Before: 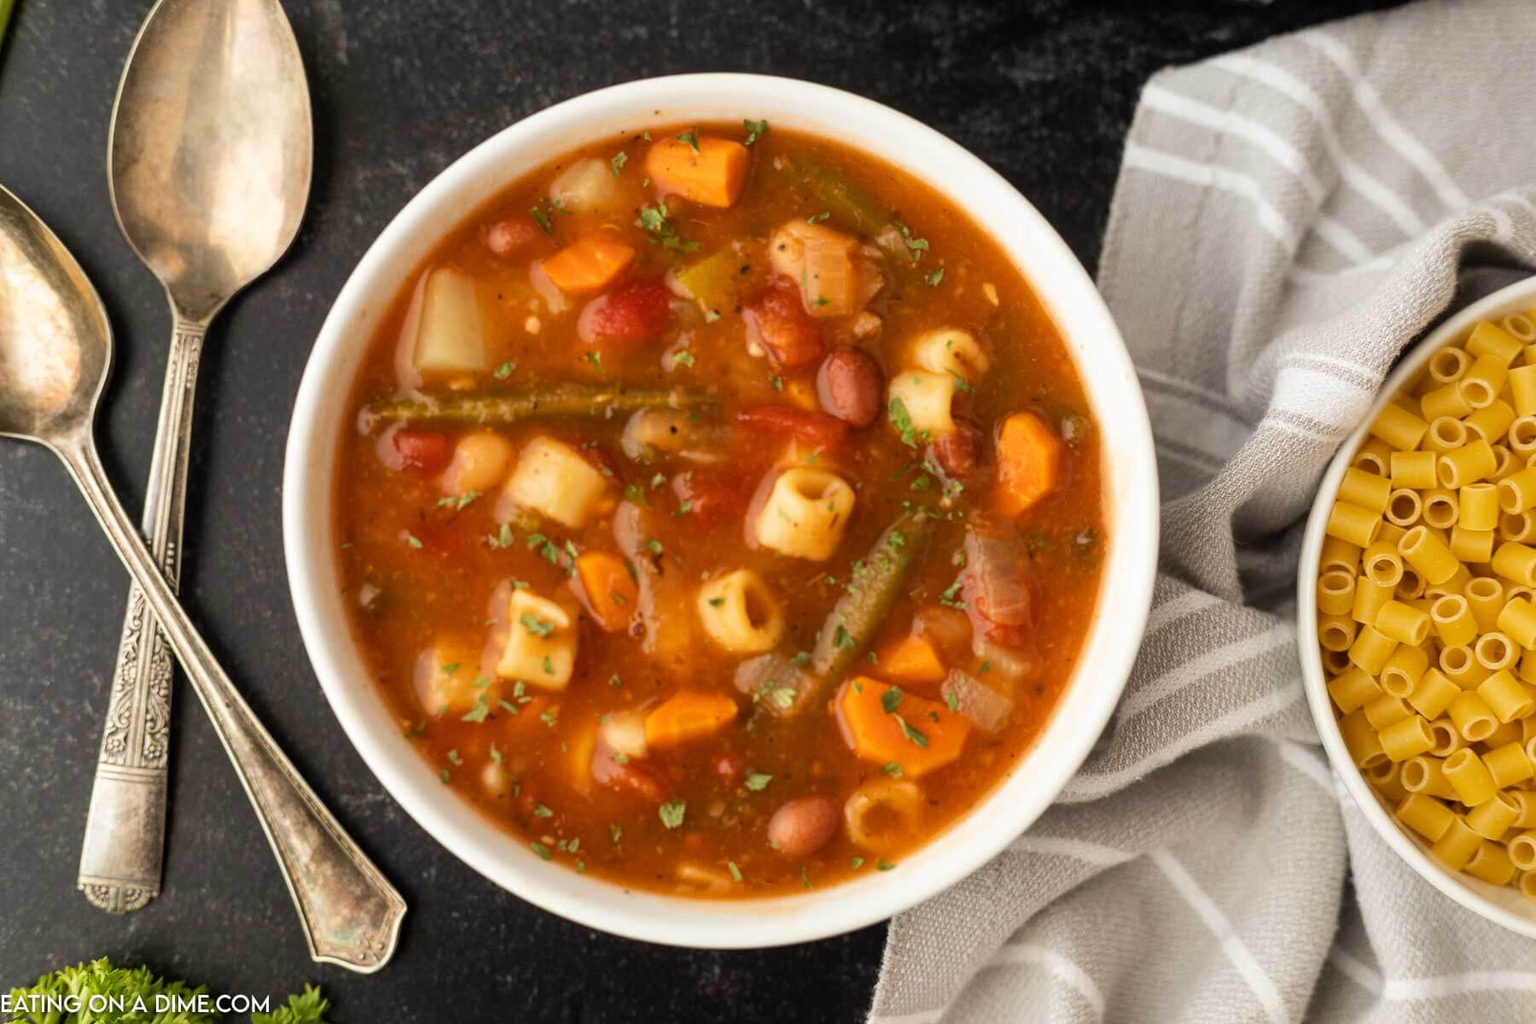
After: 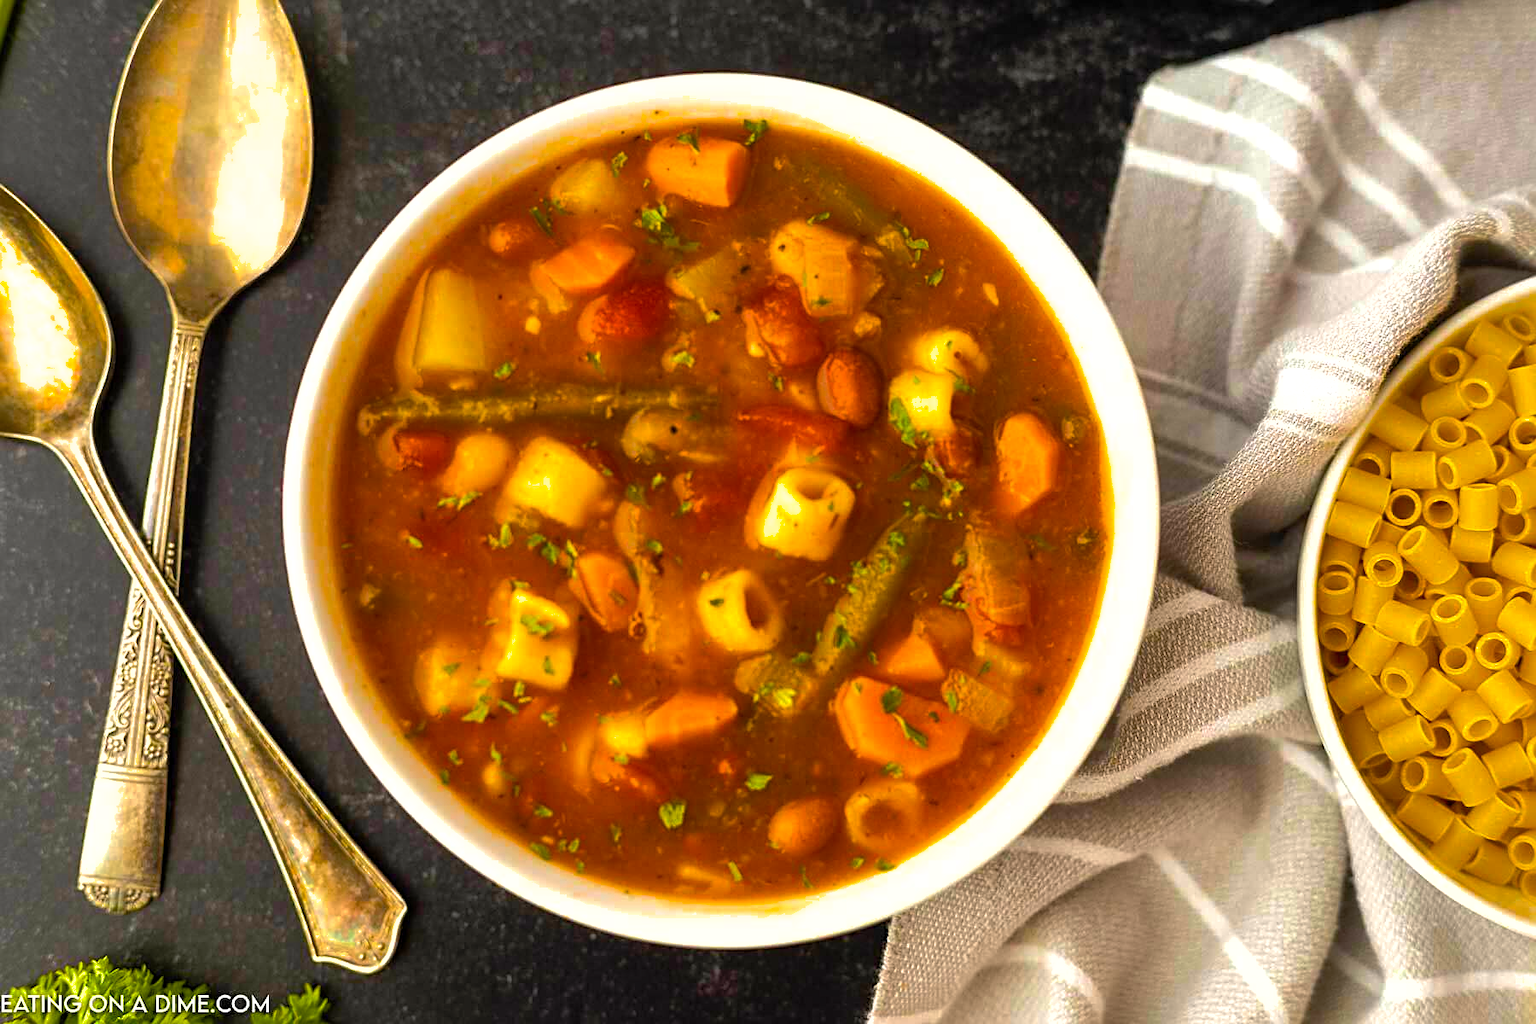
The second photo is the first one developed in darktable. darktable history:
color balance rgb: linear chroma grading › global chroma 10.237%, perceptual saturation grading › global saturation 30.144%, perceptual brilliance grading › highlights 13.871%, perceptual brilliance grading › shadows -19.037%, global vibrance 45.227%
shadows and highlights: on, module defaults
sharpen: on, module defaults
